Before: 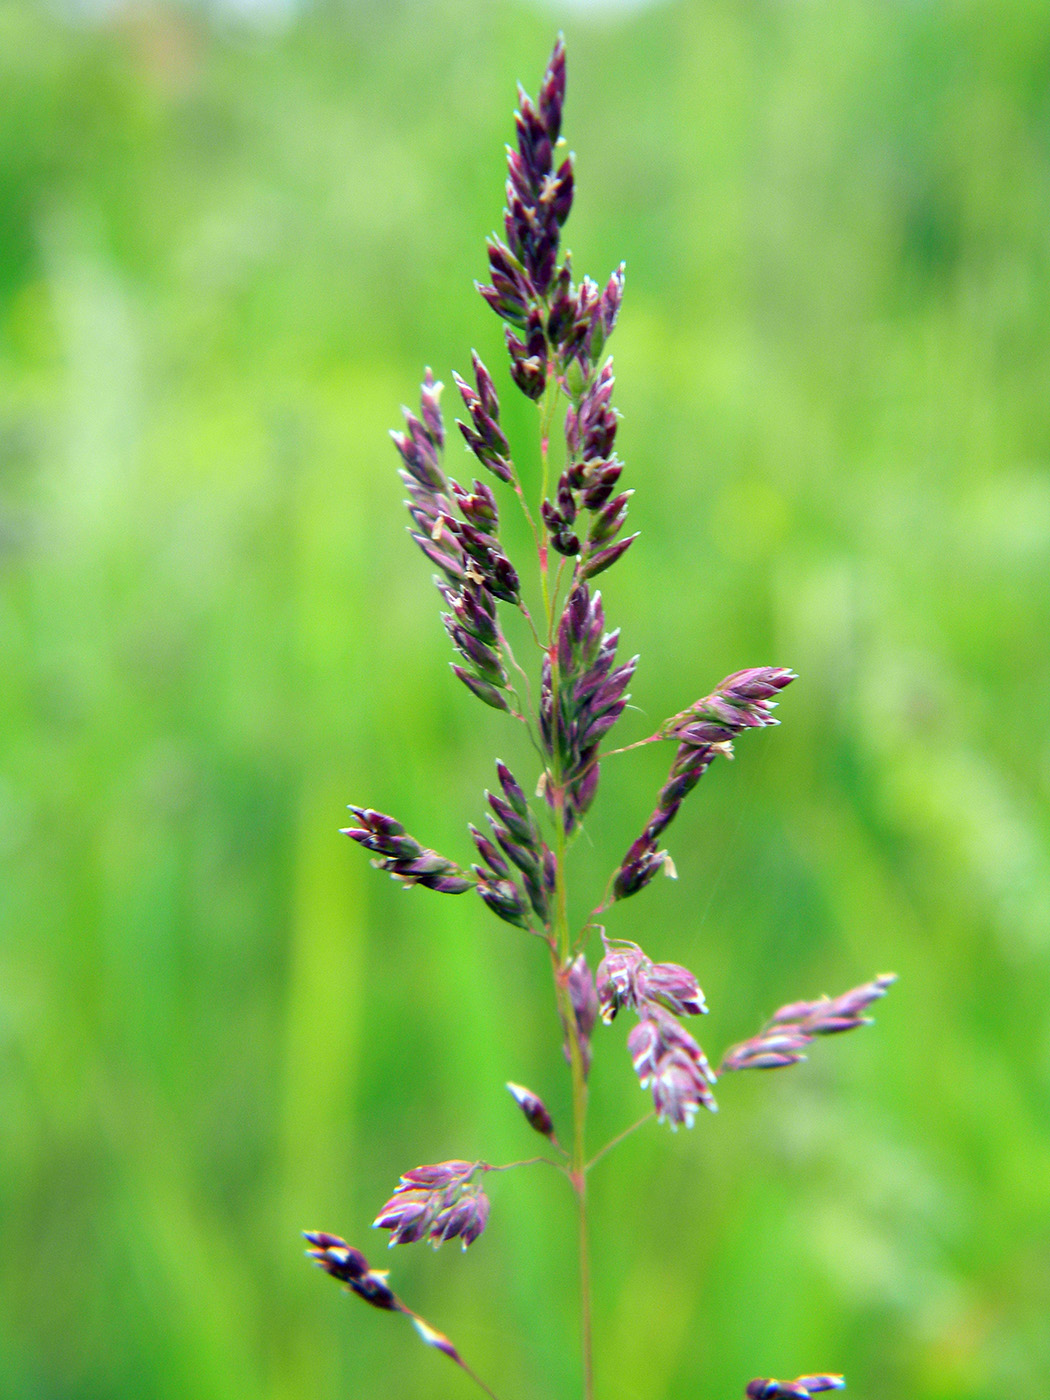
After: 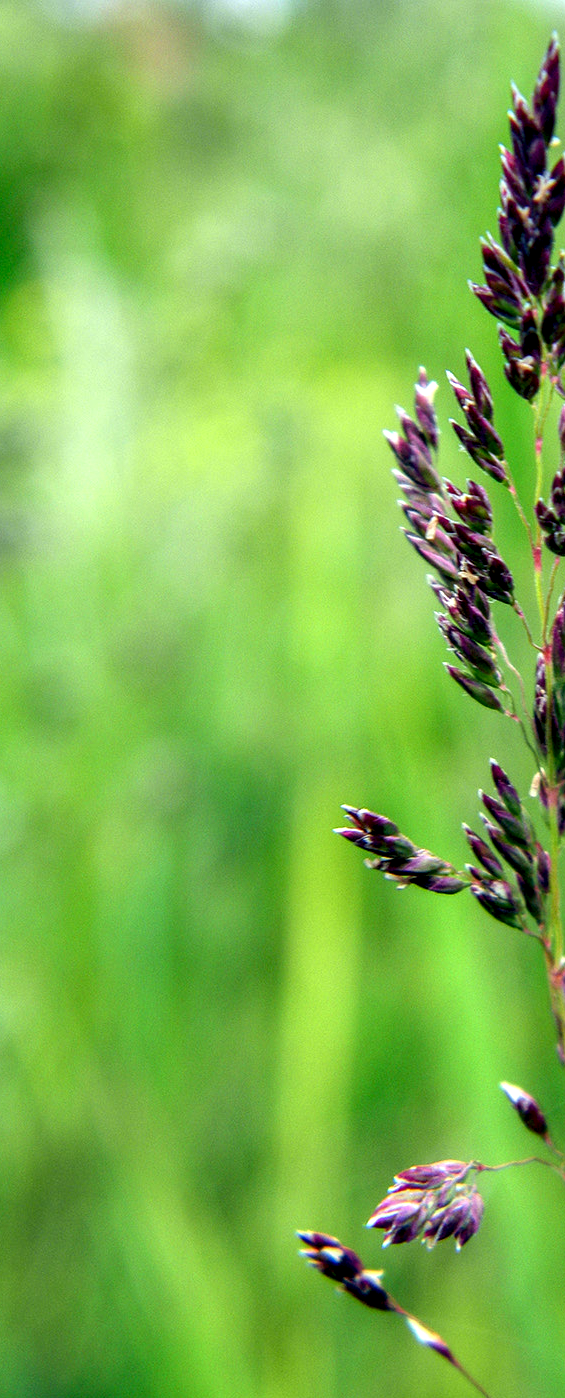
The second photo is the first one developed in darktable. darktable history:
crop: left 0.587%, right 45.588%, bottom 0.086%
local contrast: highlights 19%, detail 186%
